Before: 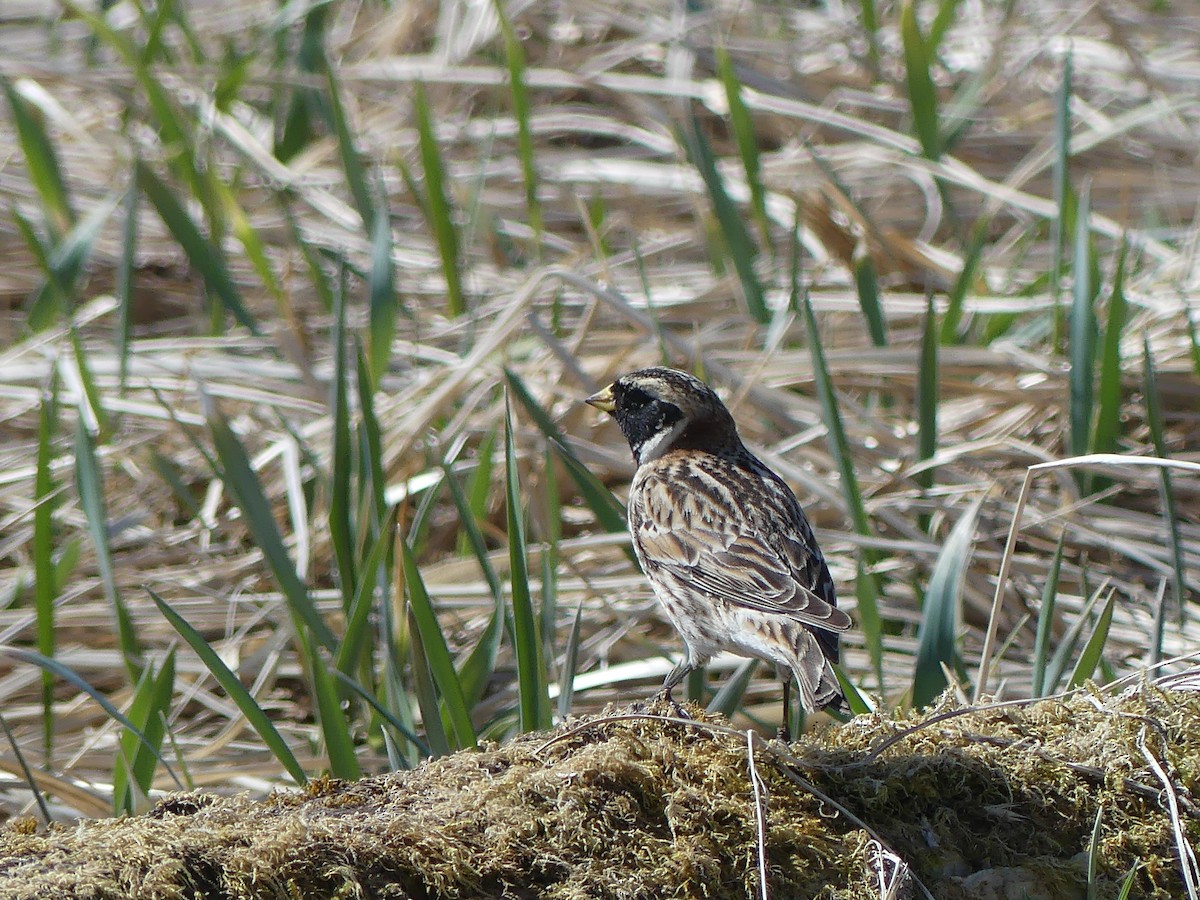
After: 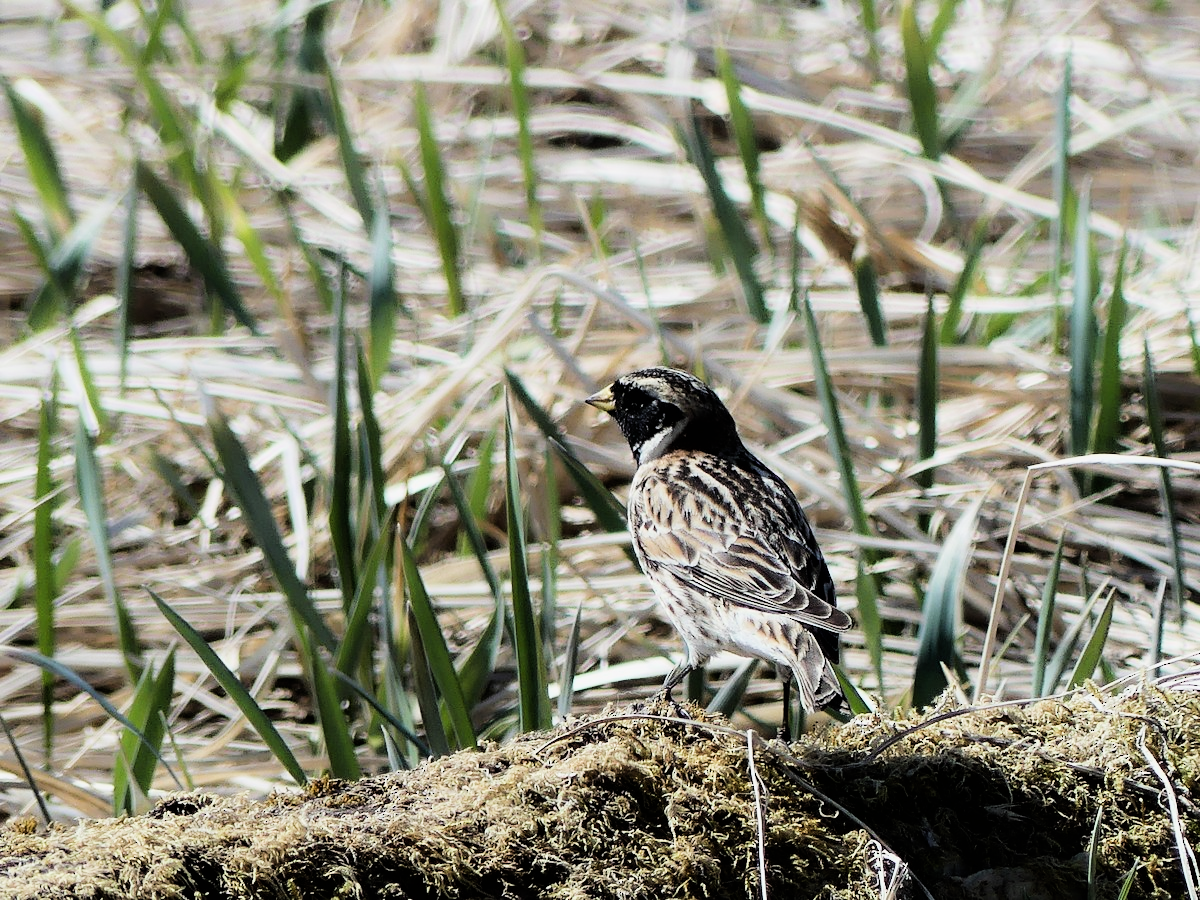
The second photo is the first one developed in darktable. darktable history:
tone equalizer: -8 EV -1.06 EV, -7 EV -1.03 EV, -6 EV -0.84 EV, -5 EV -0.564 EV, -3 EV 0.595 EV, -2 EV 0.875 EV, -1 EV 0.994 EV, +0 EV 1.07 EV, smoothing diameter 2.21%, edges refinement/feathering 17, mask exposure compensation -1.57 EV, filter diffusion 5
filmic rgb: black relative exposure -7.65 EV, white relative exposure 4.56 EV, hardness 3.61, contrast 1.258
